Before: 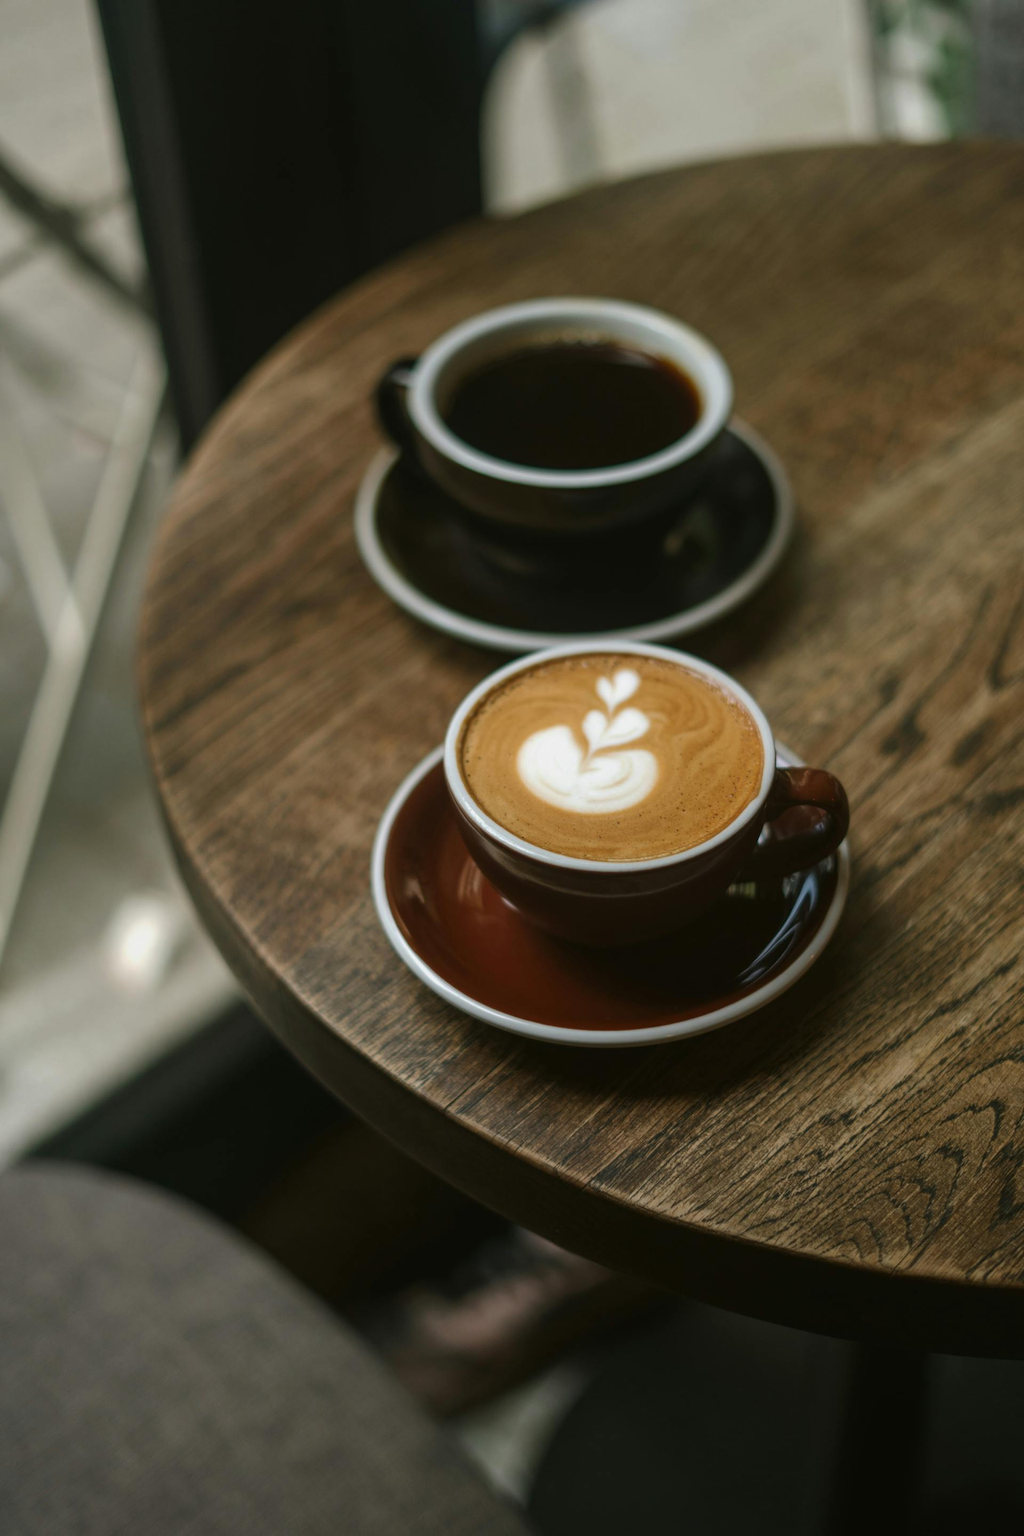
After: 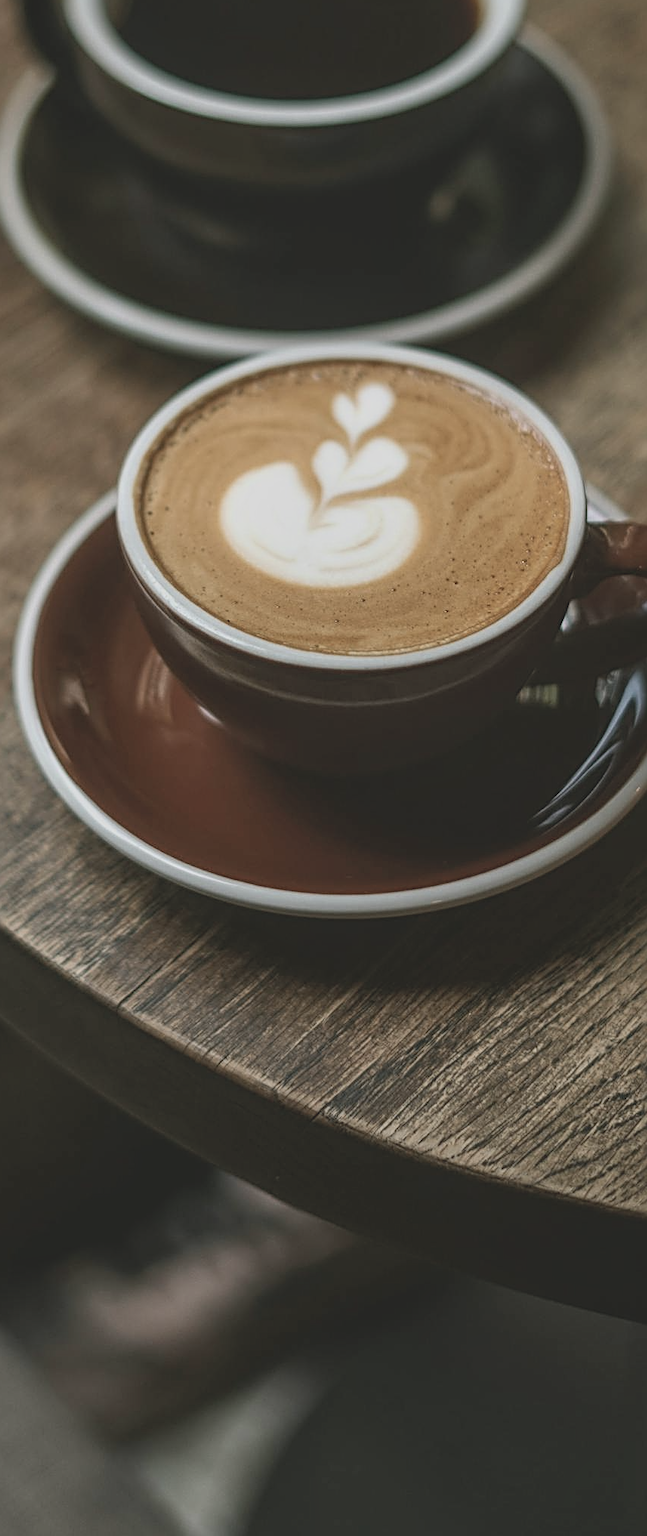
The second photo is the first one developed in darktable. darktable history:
sharpen: radius 2.826, amount 0.726
local contrast: on, module defaults
contrast brightness saturation: contrast -0.268, saturation -0.43
crop: left 35.324%, top 25.985%, right 19.956%, bottom 3.379%
base curve: curves: ch0 [(0, 0) (0.666, 0.806) (1, 1)], preserve colors average RGB
